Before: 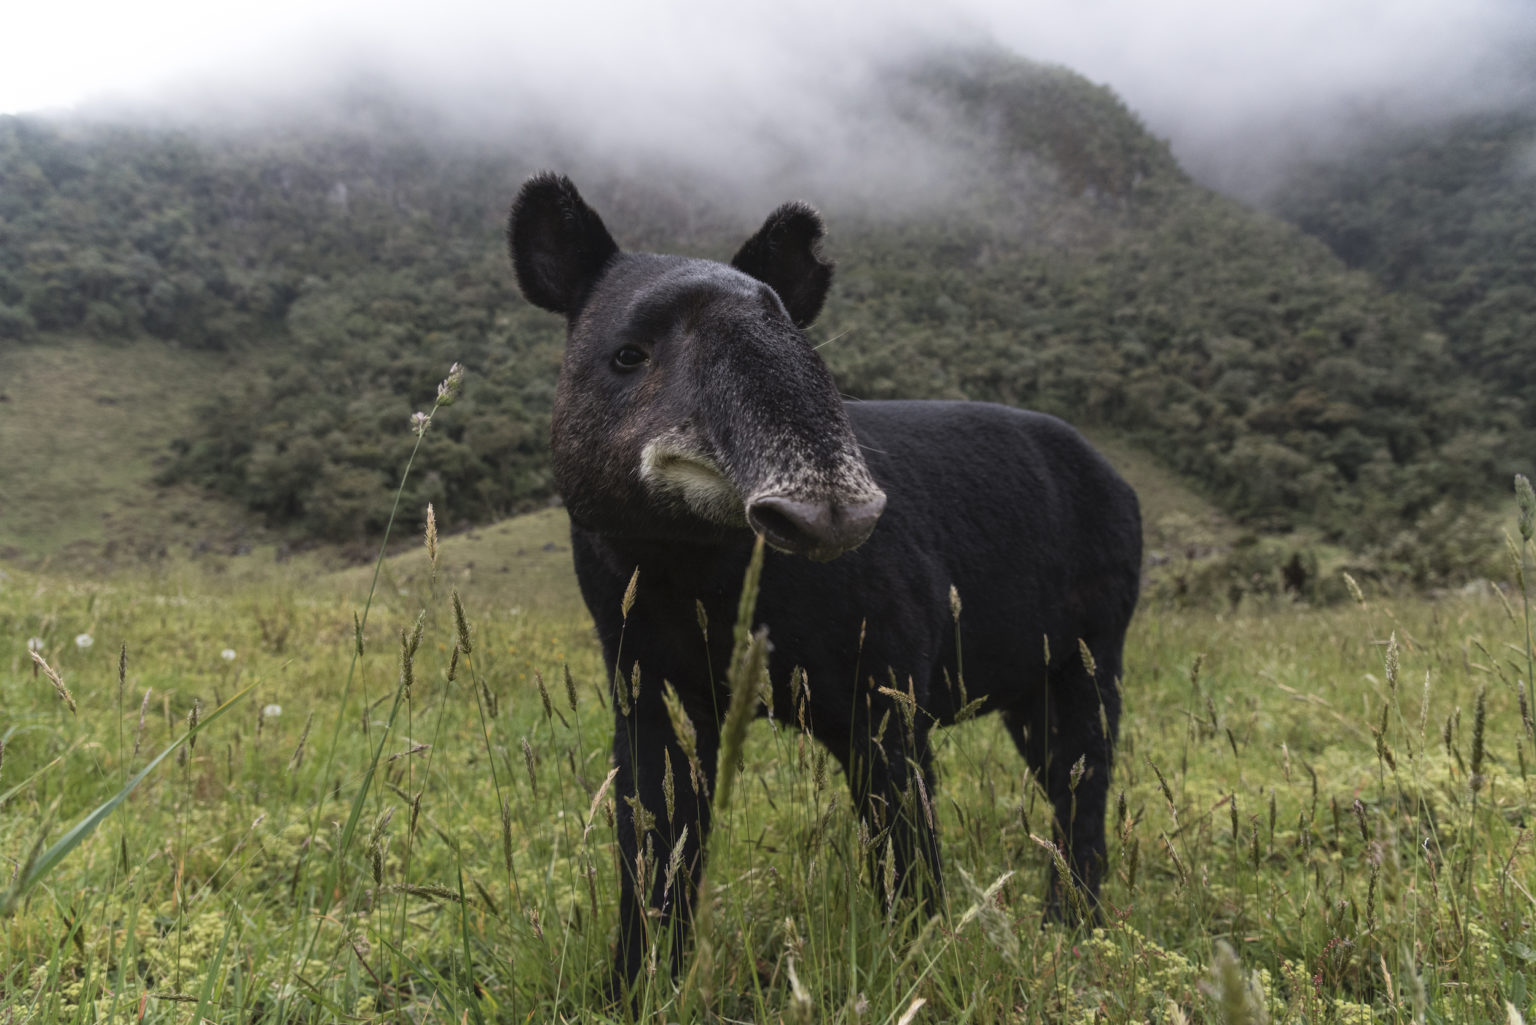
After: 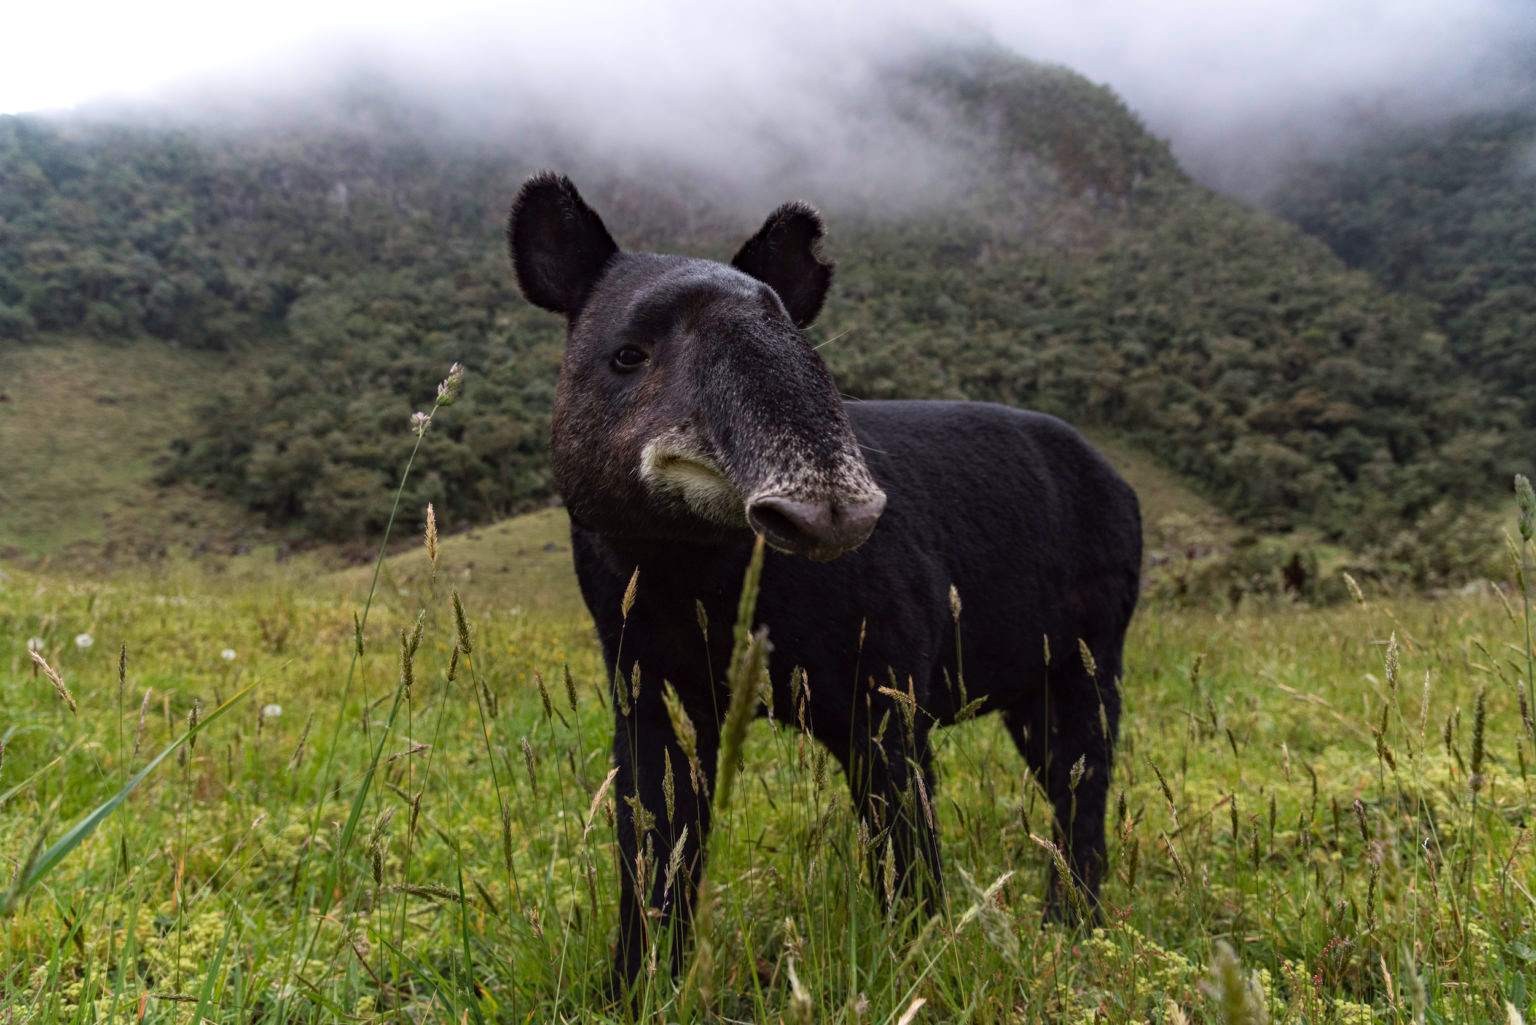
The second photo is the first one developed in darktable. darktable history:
color balance: lift [1, 1, 0.999, 1.001], gamma [1, 1.003, 1.005, 0.995], gain [1, 0.992, 0.988, 1.012], contrast 5%, output saturation 110%
haze removal: compatibility mode true, adaptive false
